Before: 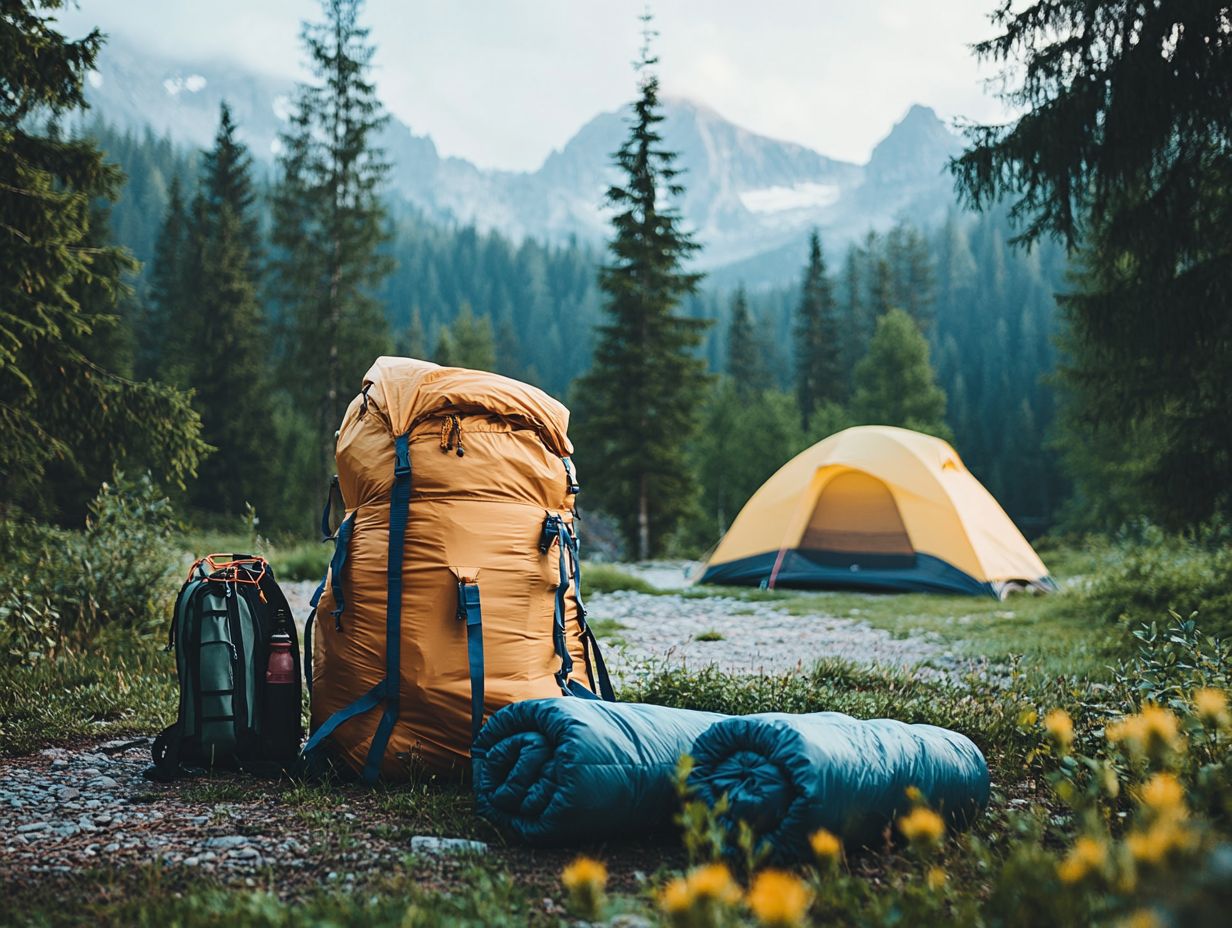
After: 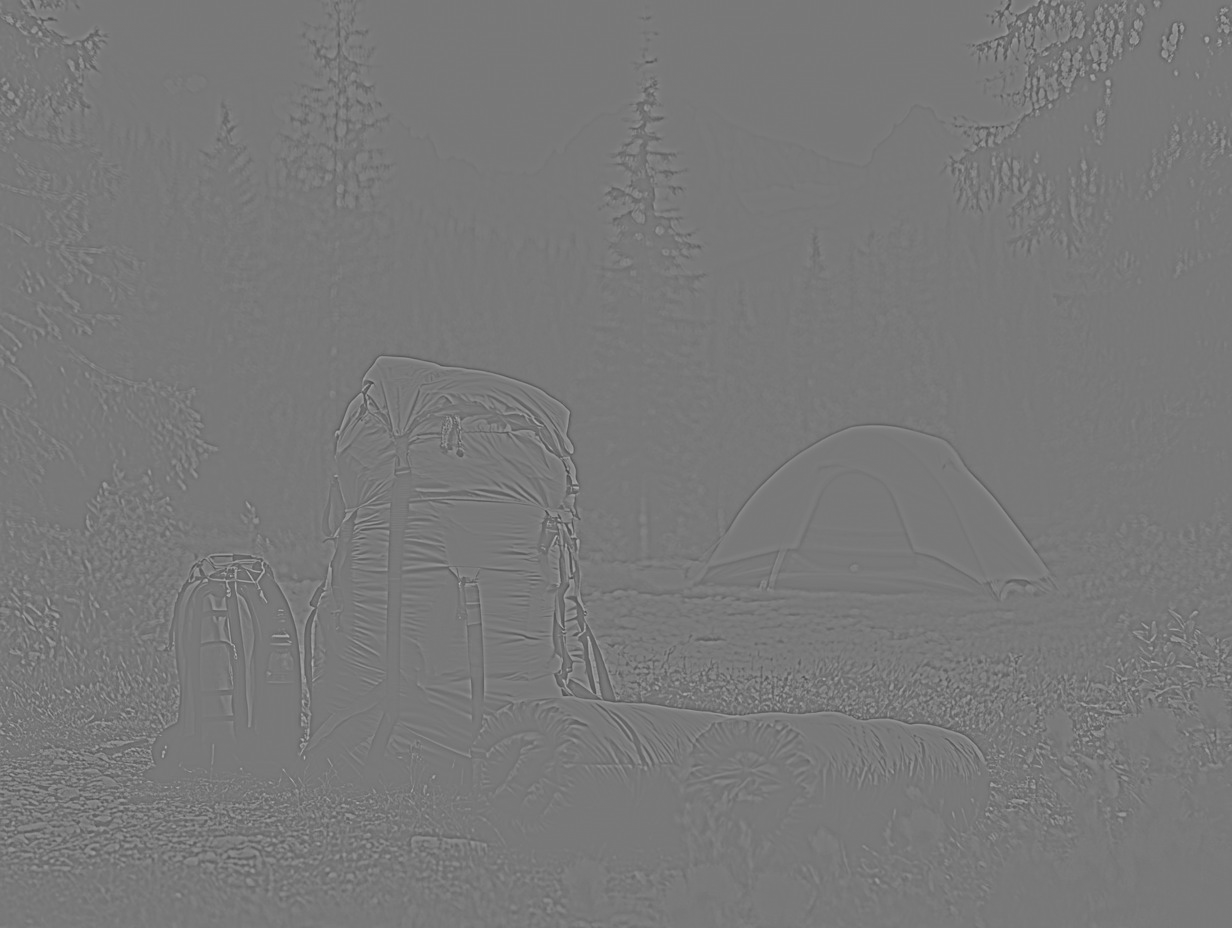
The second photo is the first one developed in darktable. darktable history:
shadows and highlights: shadows 12, white point adjustment 1.2, highlights -0.36, soften with gaussian
highpass: sharpness 9.84%, contrast boost 9.94%
